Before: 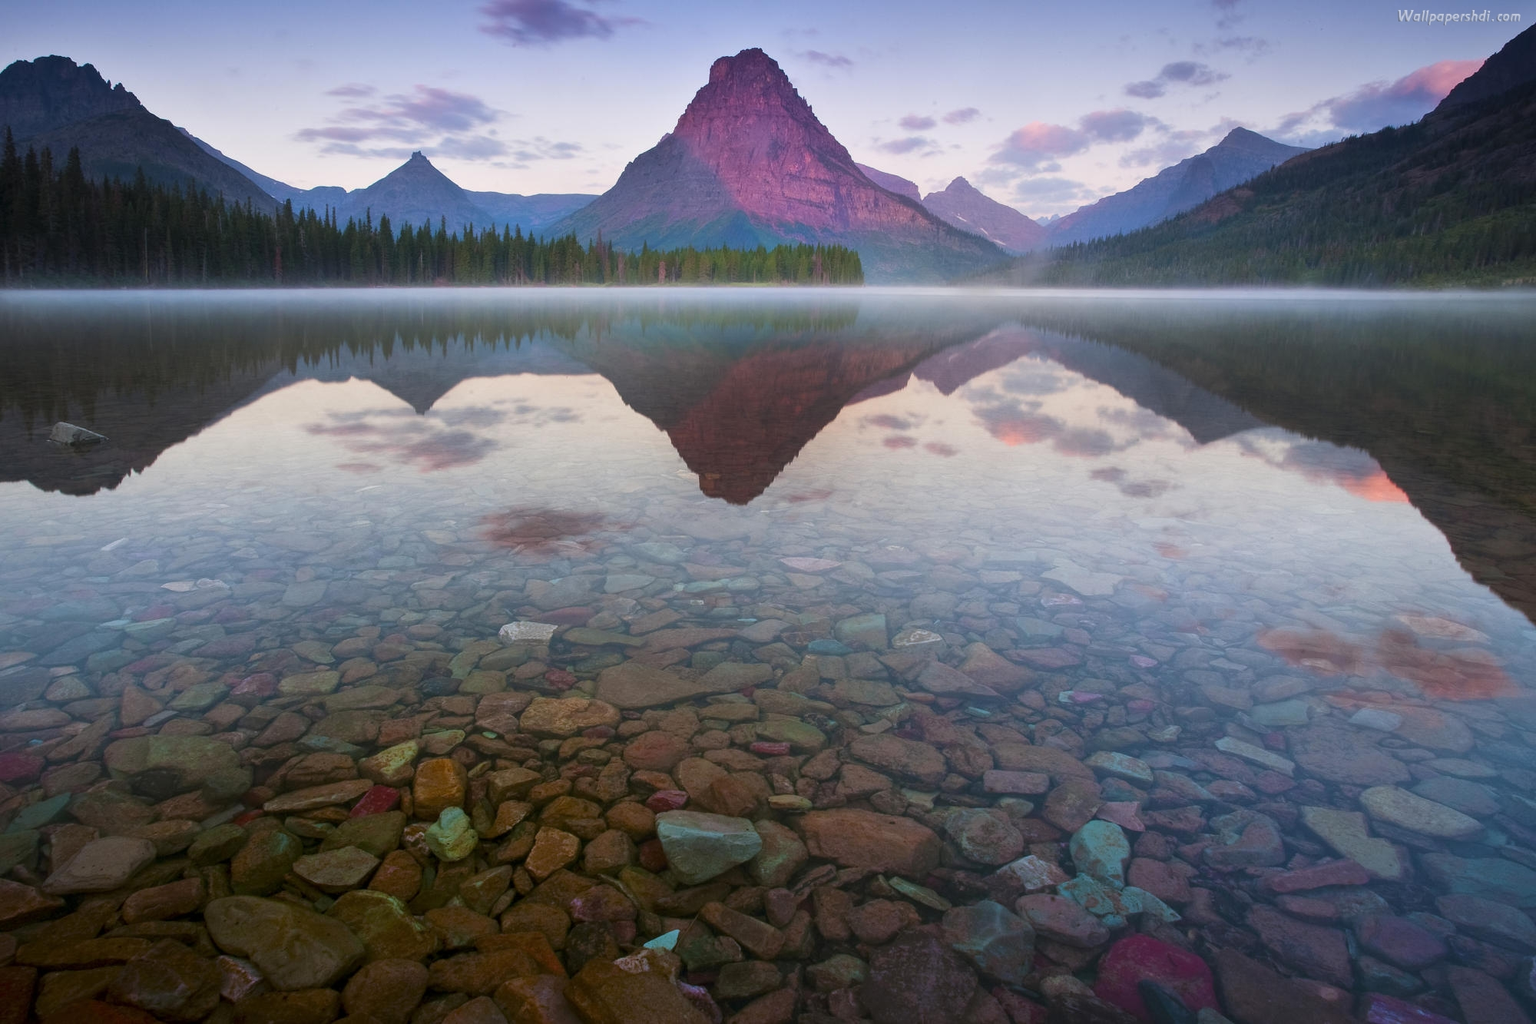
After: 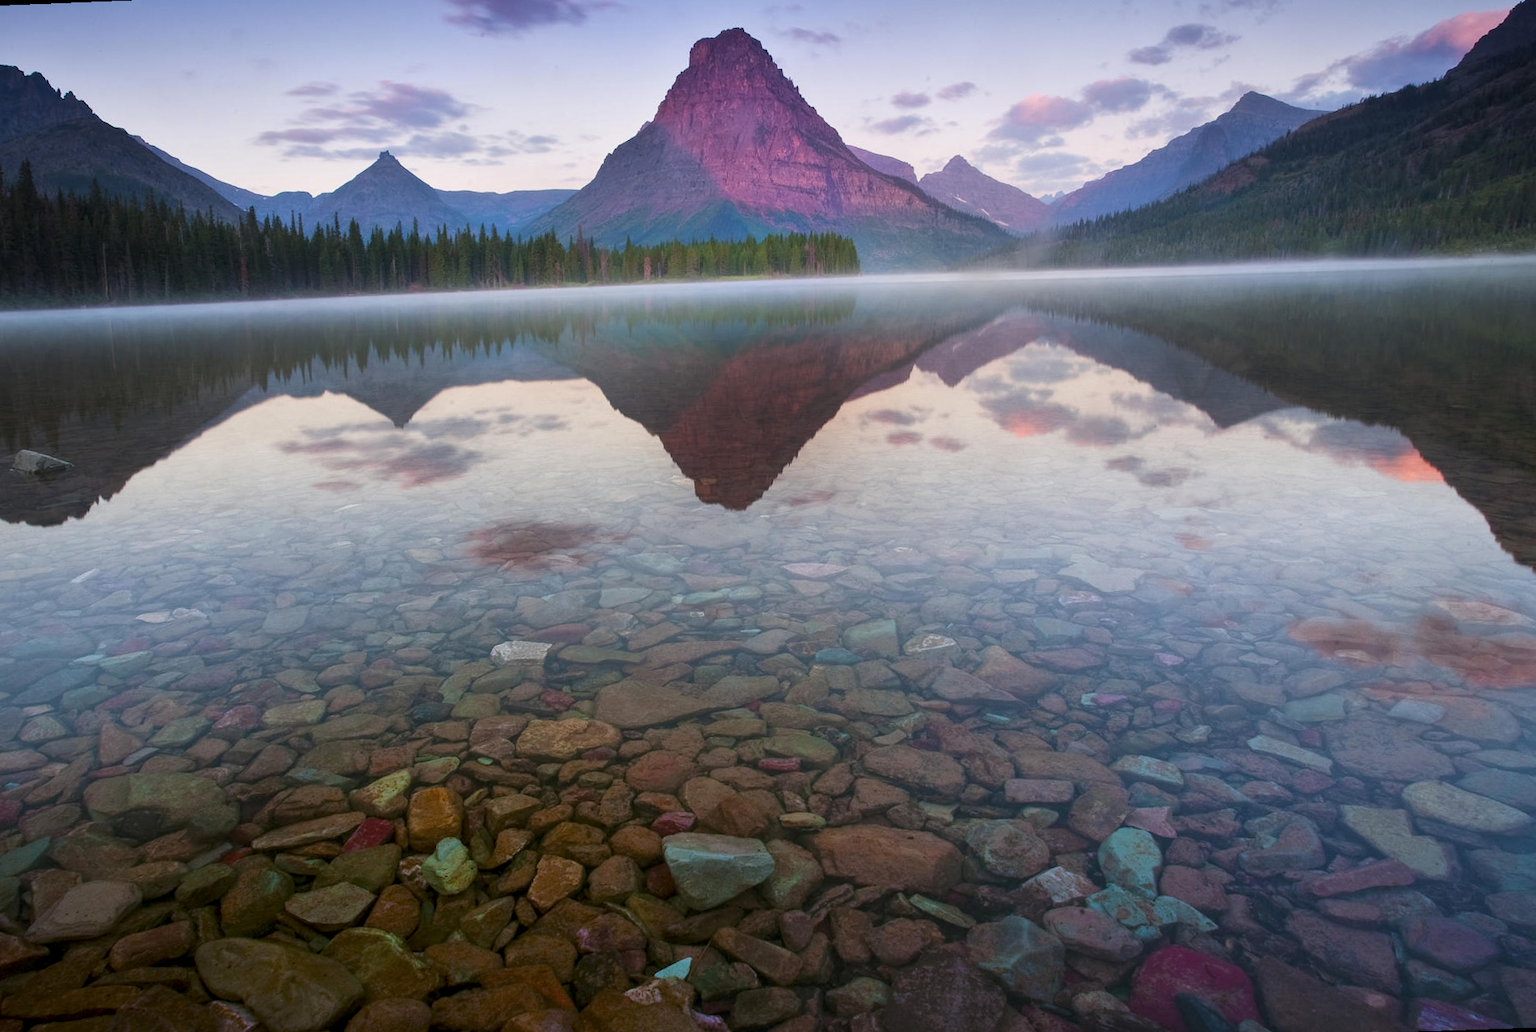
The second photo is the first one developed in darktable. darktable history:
local contrast: highlights 100%, shadows 100%, detail 120%, midtone range 0.2
rotate and perspective: rotation -2.12°, lens shift (vertical) 0.009, lens shift (horizontal) -0.008, automatic cropping original format, crop left 0.036, crop right 0.964, crop top 0.05, crop bottom 0.959
